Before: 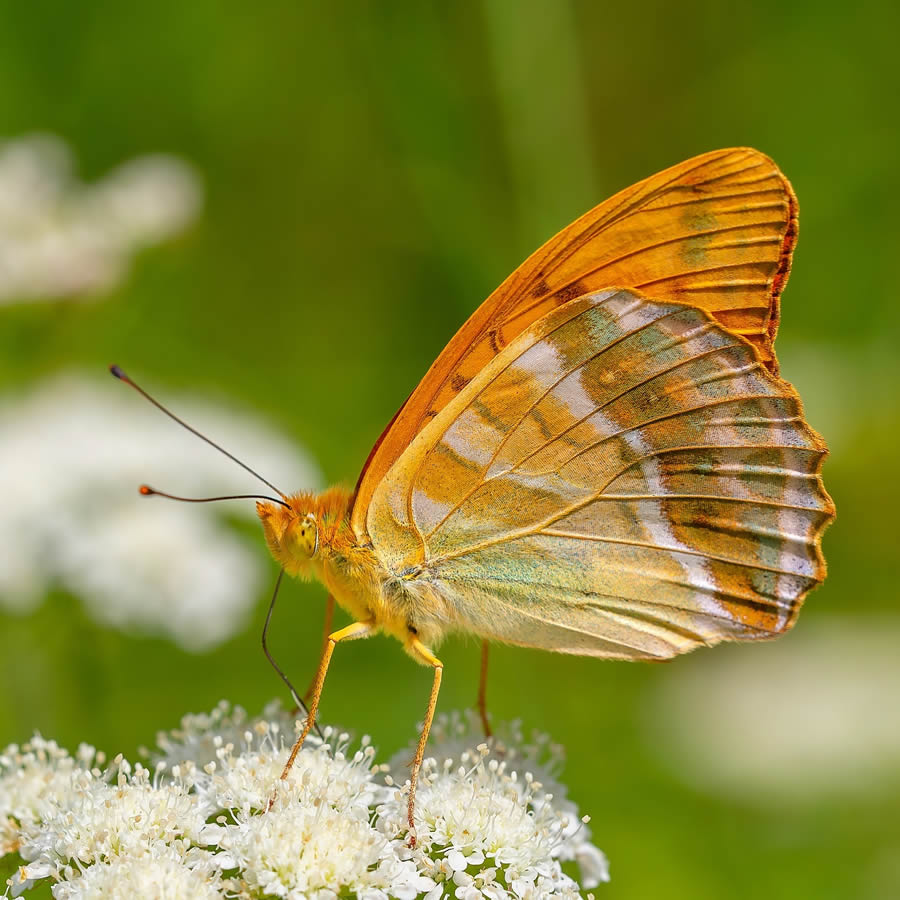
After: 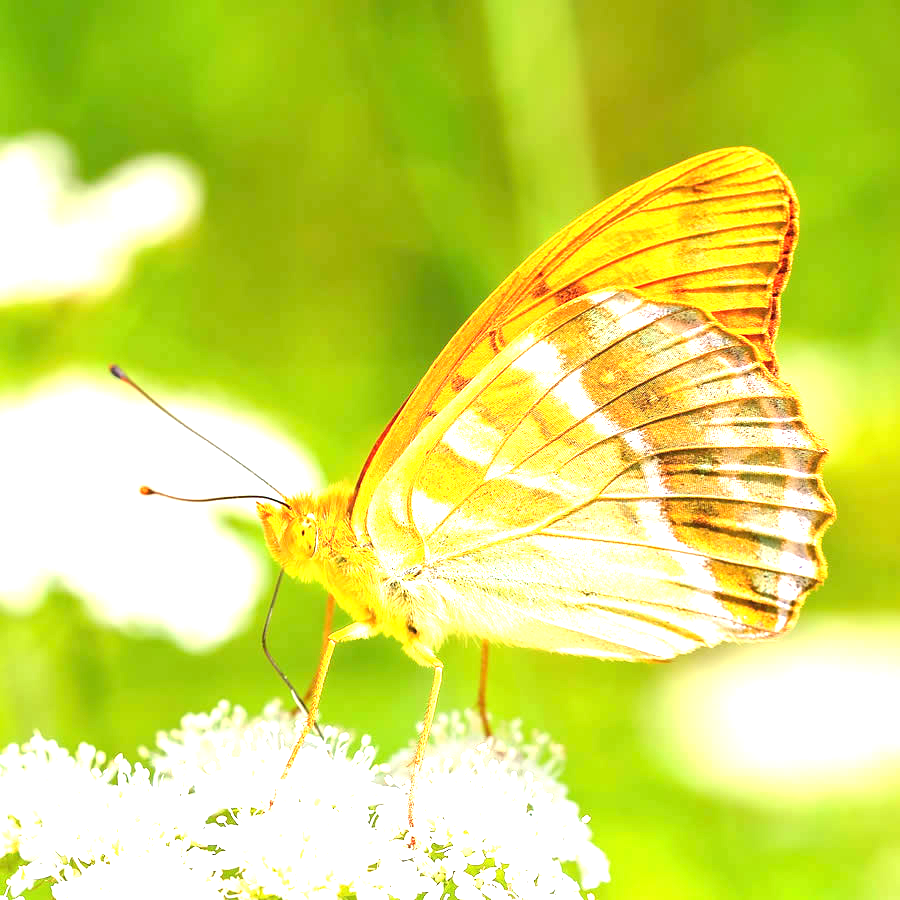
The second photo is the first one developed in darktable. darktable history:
exposure: exposure 2.003 EV, compensate highlight preservation false
